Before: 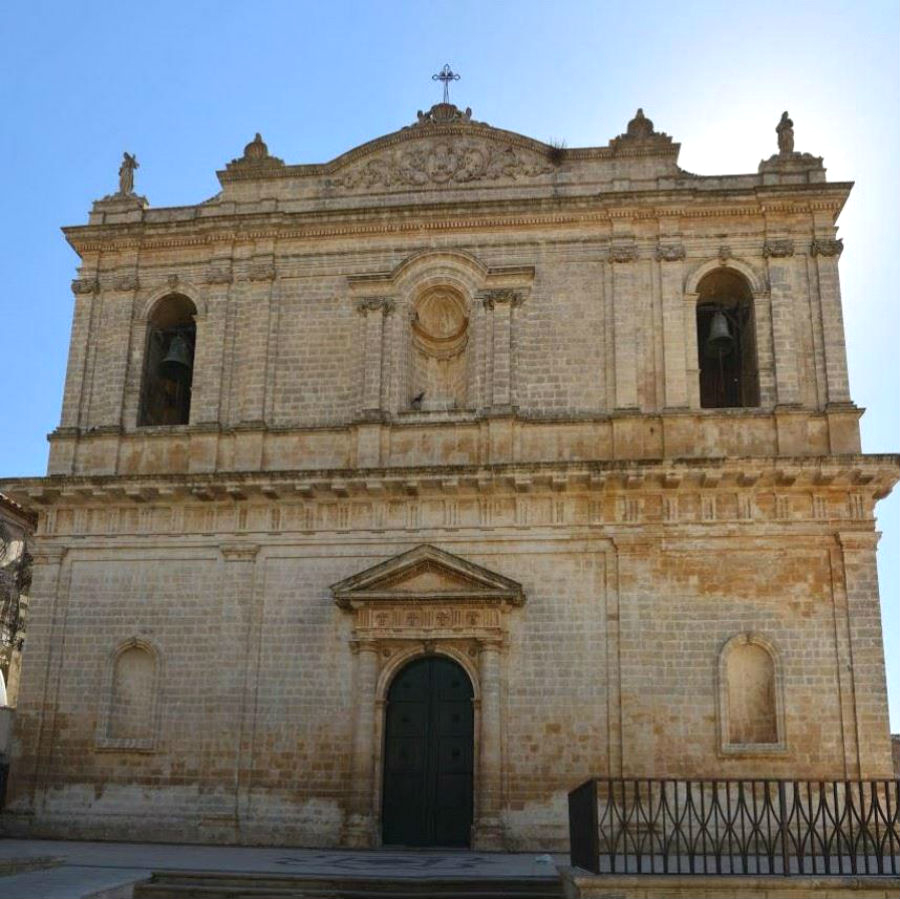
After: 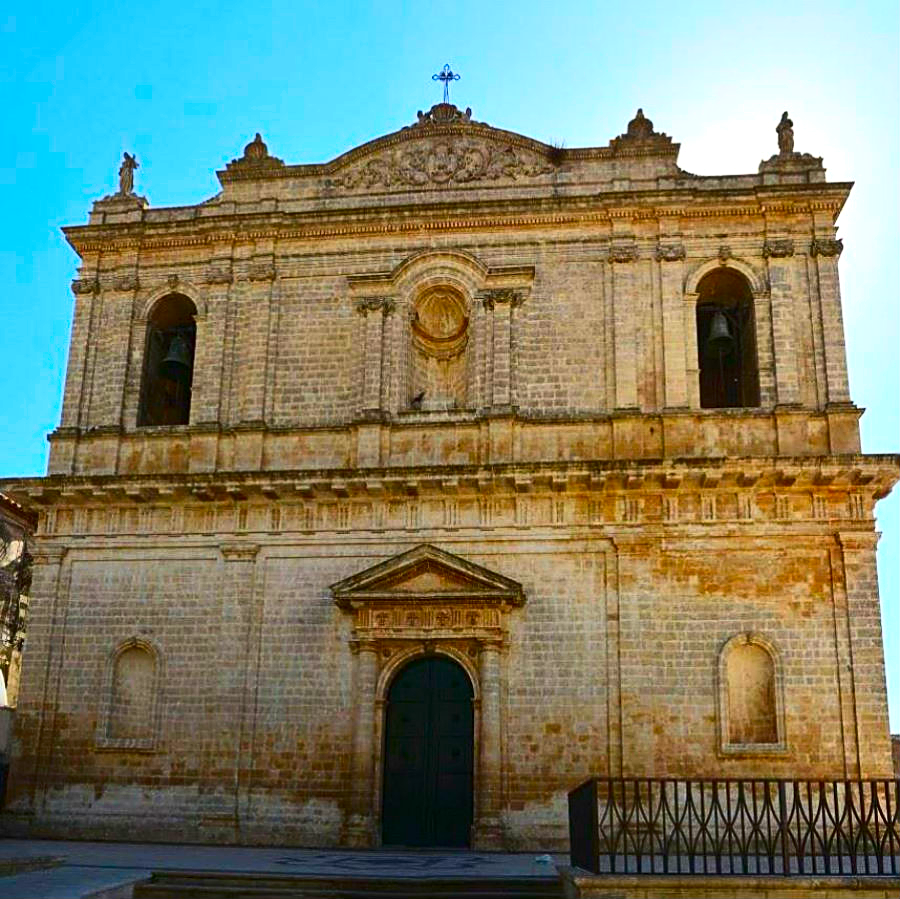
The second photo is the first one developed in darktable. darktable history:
contrast brightness saturation: contrast 0.255, brightness 0.025, saturation 0.85
sharpen: on, module defaults
